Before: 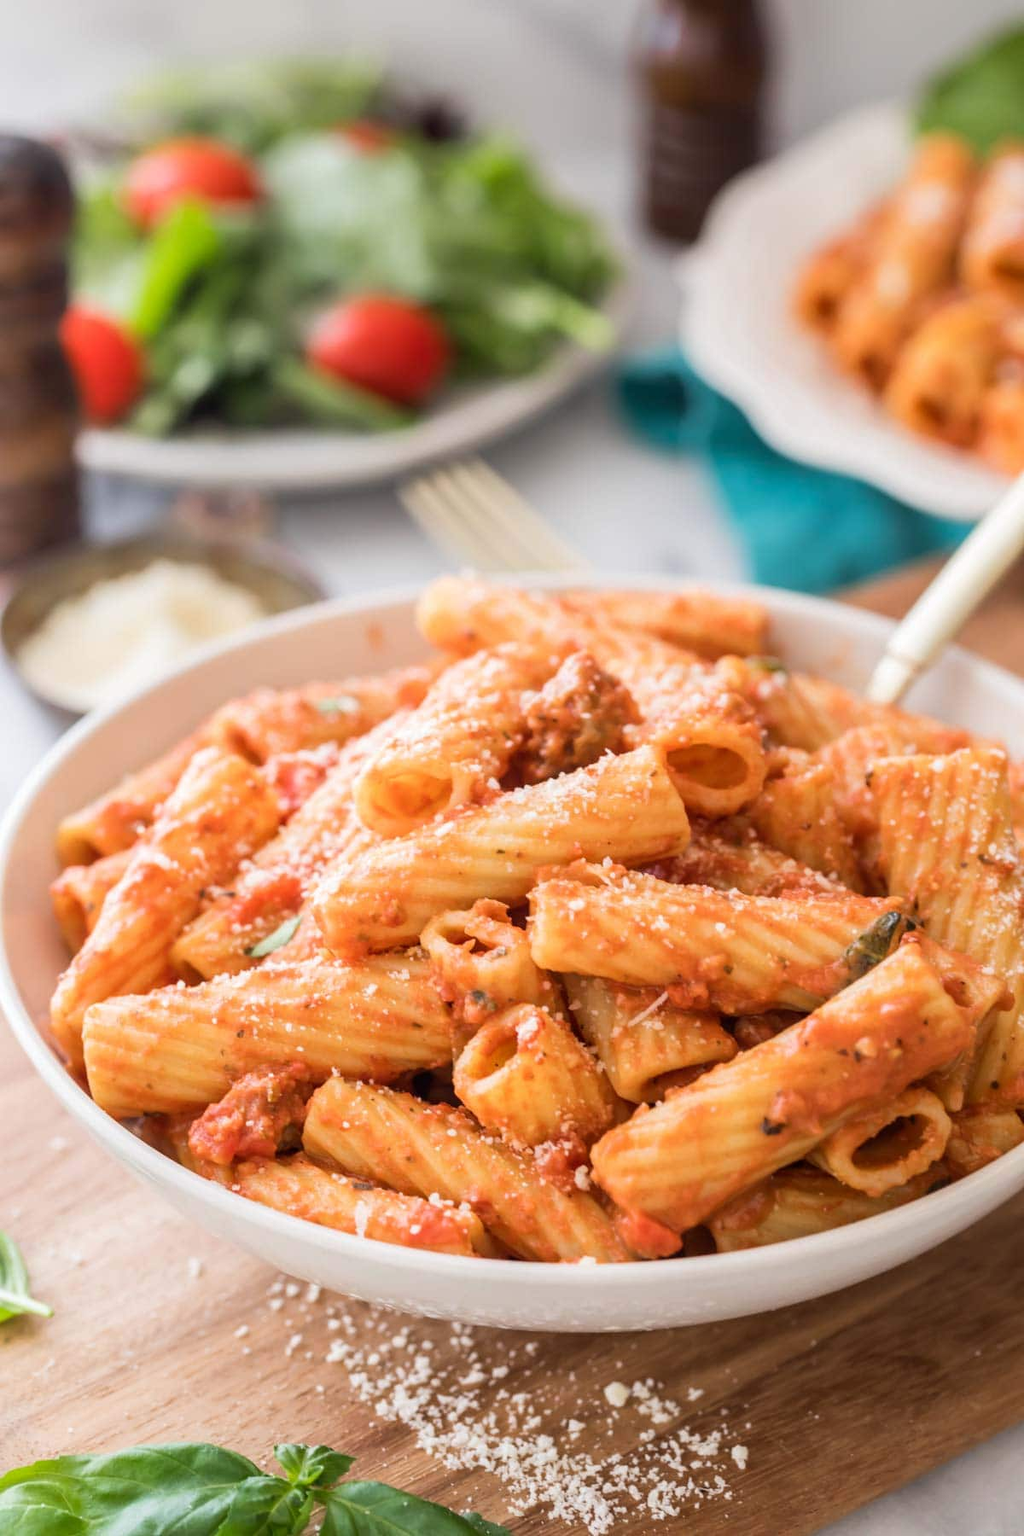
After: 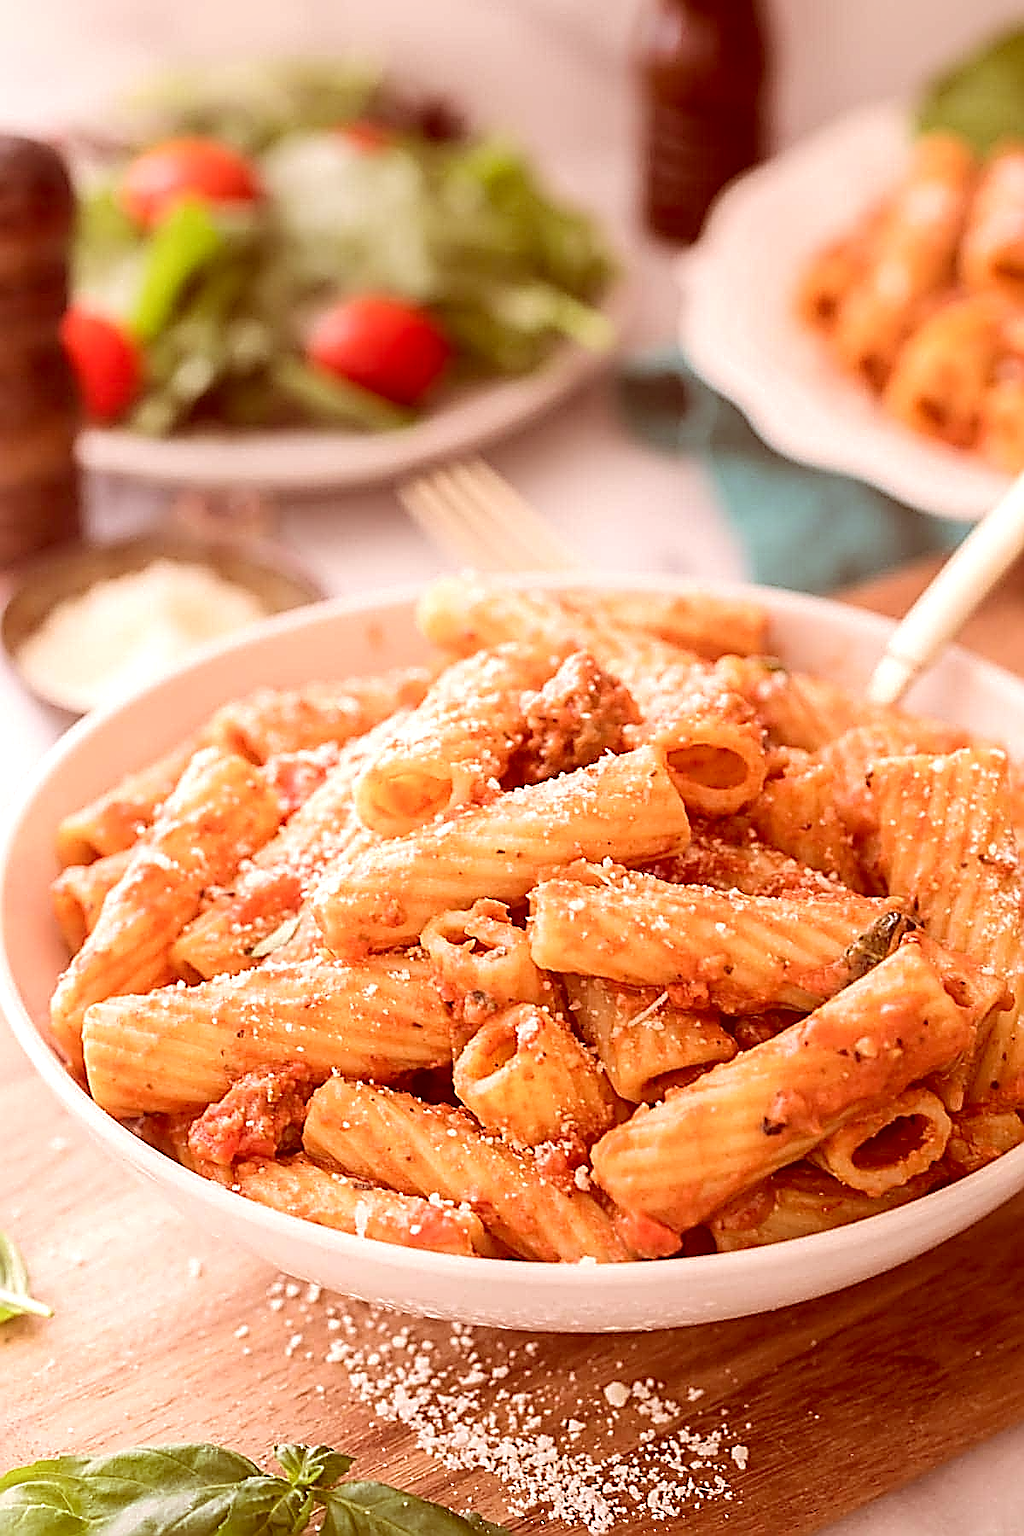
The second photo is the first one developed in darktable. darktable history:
color correction: highlights a* 9.45, highlights b* 8.98, shadows a* 39.99, shadows b* 39.31, saturation 0.811
contrast equalizer: y [[0.439, 0.44, 0.442, 0.457, 0.493, 0.498], [0.5 ×6], [0.5 ×6], [0 ×6], [0 ×6]]
tone equalizer: -8 EV -0.403 EV, -7 EV -0.422 EV, -6 EV -0.357 EV, -5 EV -0.244 EV, -3 EV 0.212 EV, -2 EV 0.336 EV, -1 EV 0.41 EV, +0 EV 0.437 EV, edges refinement/feathering 500, mask exposure compensation -1.57 EV, preserve details no
sharpen: amount 1.998
